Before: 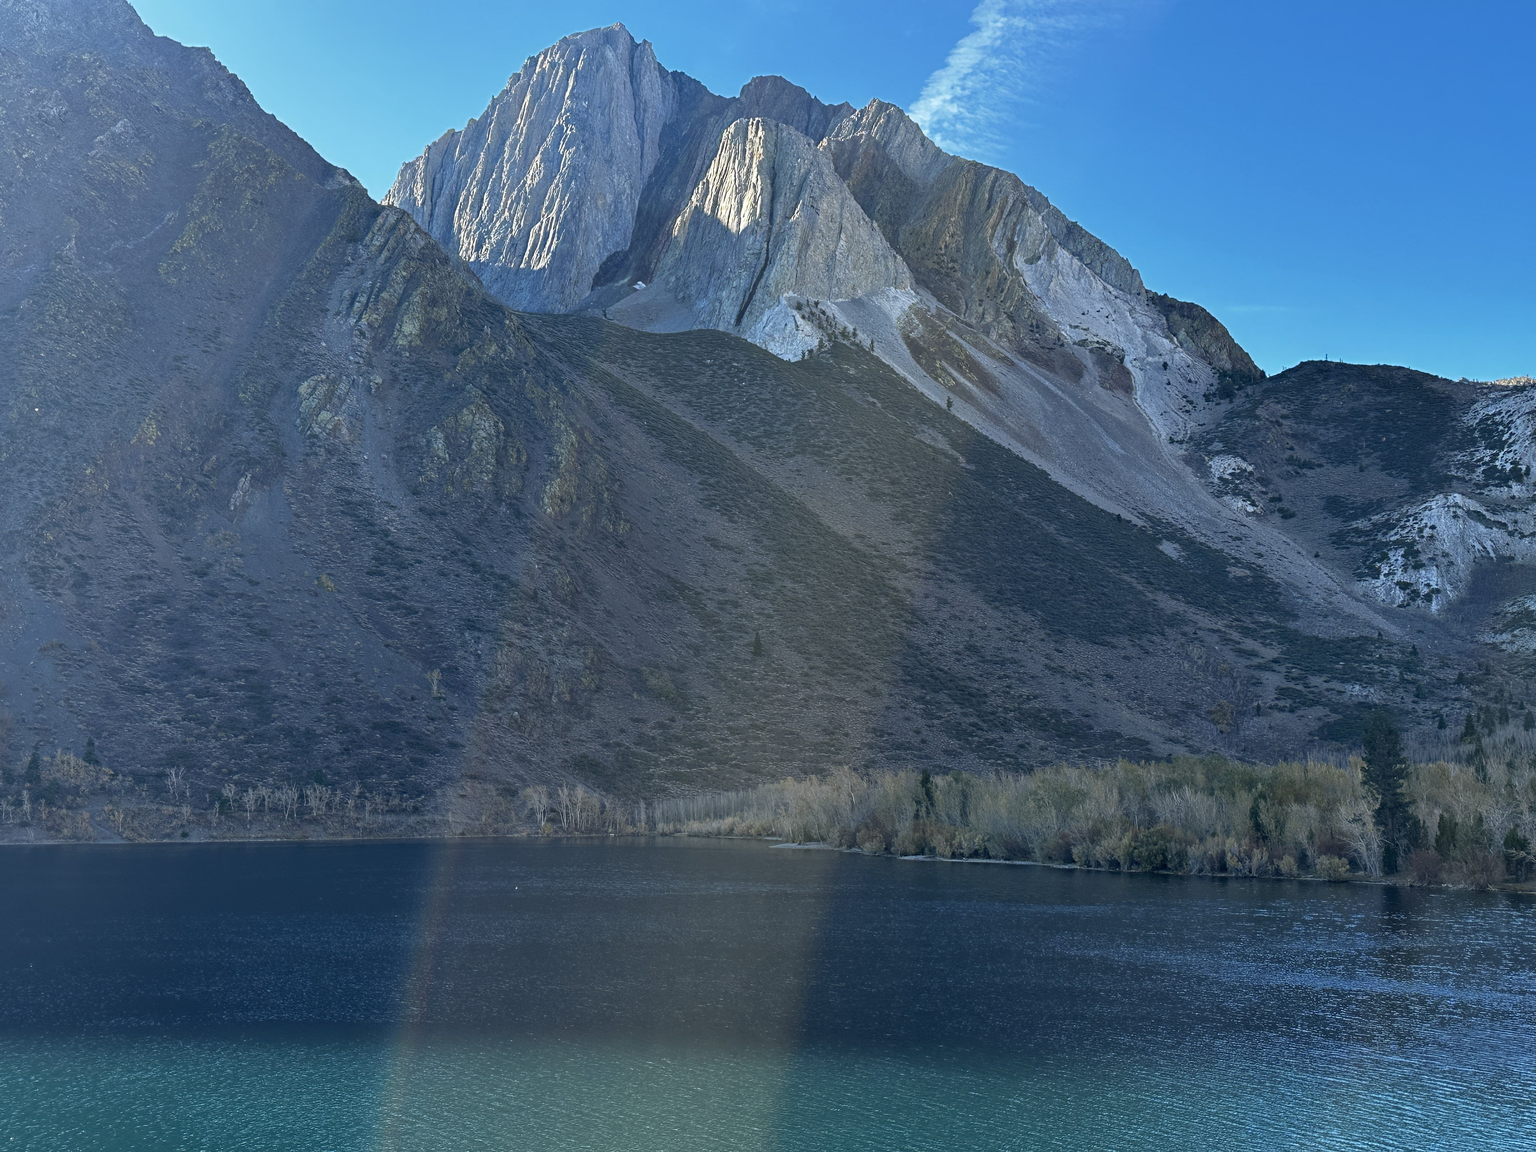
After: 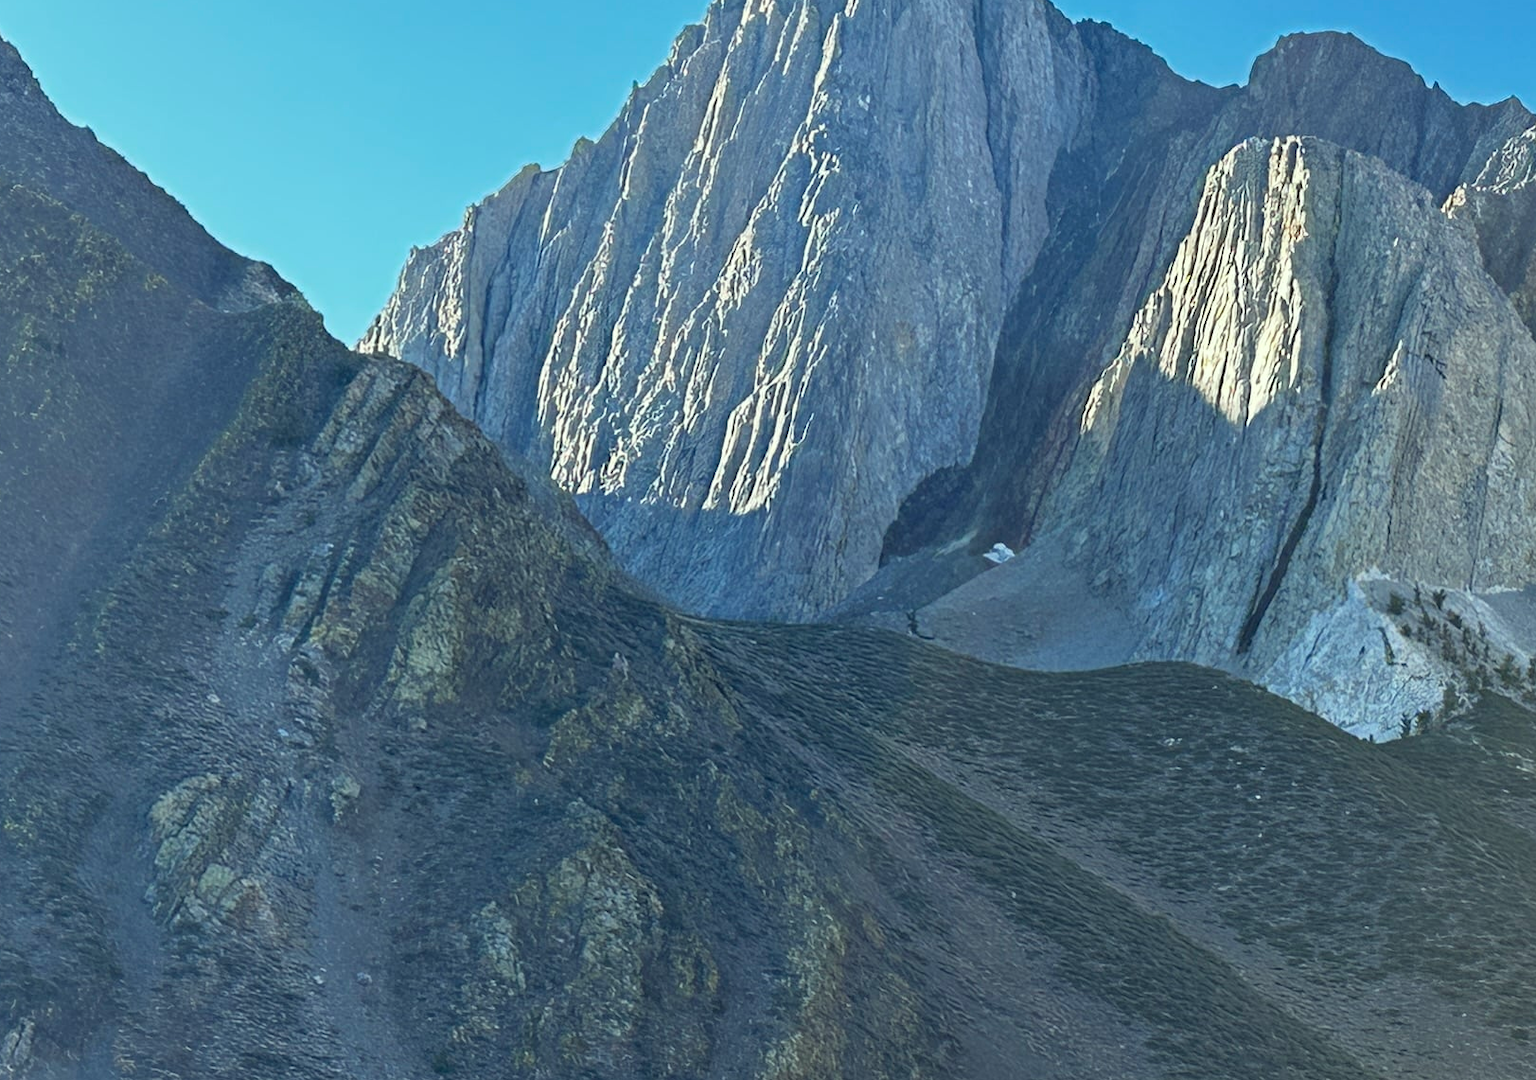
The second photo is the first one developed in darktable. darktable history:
color correction: highlights a* -4.6, highlights b* 5.03, saturation 0.942
crop: left 15.465%, top 5.458%, right 44.262%, bottom 56.763%
